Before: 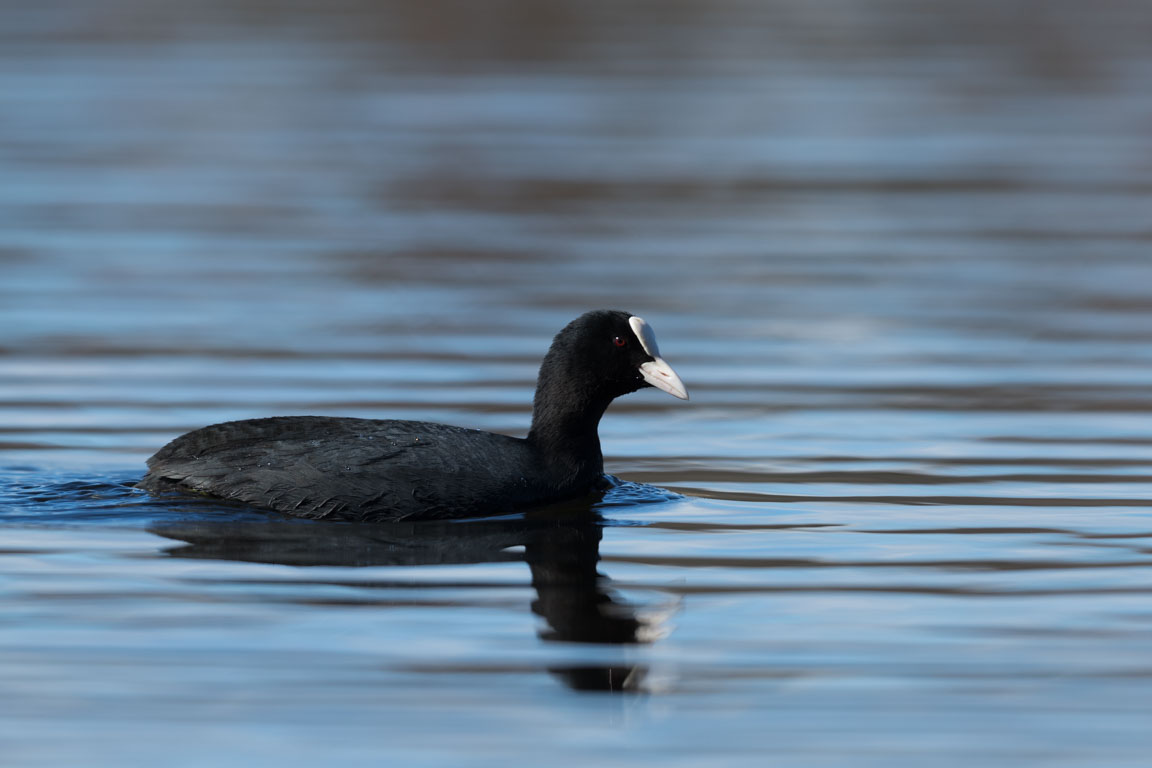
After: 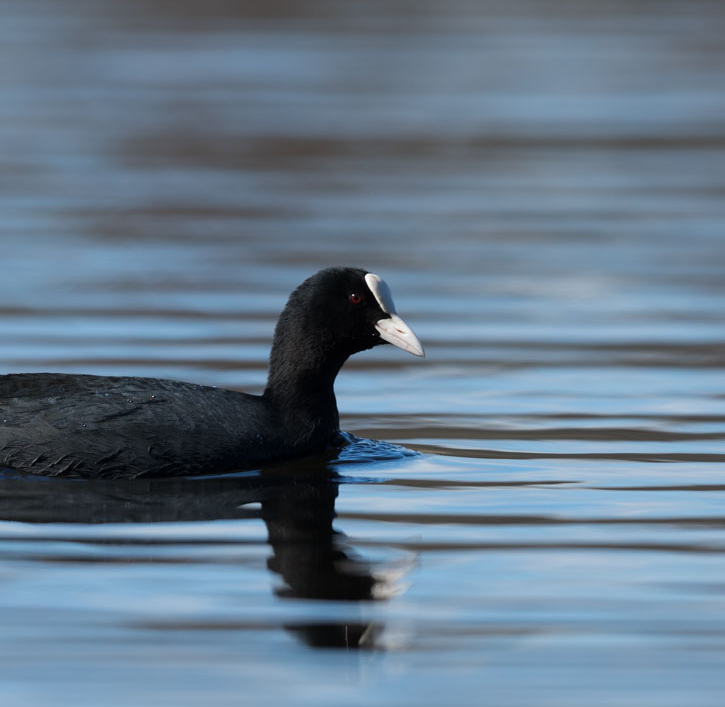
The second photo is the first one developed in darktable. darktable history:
crop and rotate: left 22.945%, top 5.624%, right 14.097%, bottom 2.287%
